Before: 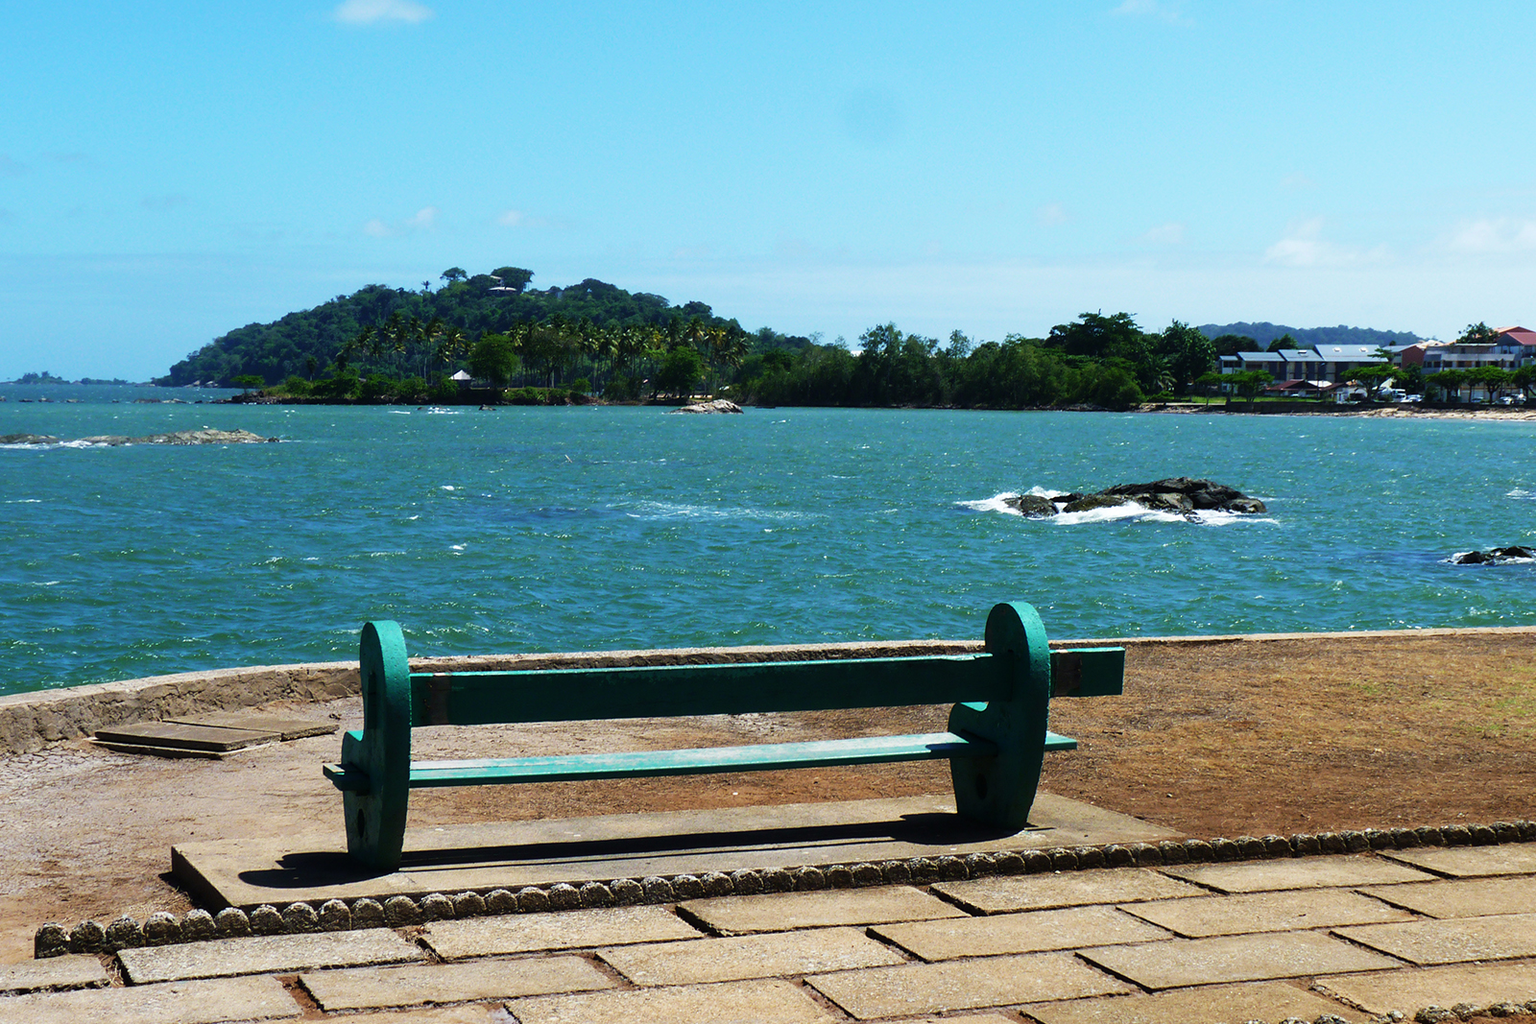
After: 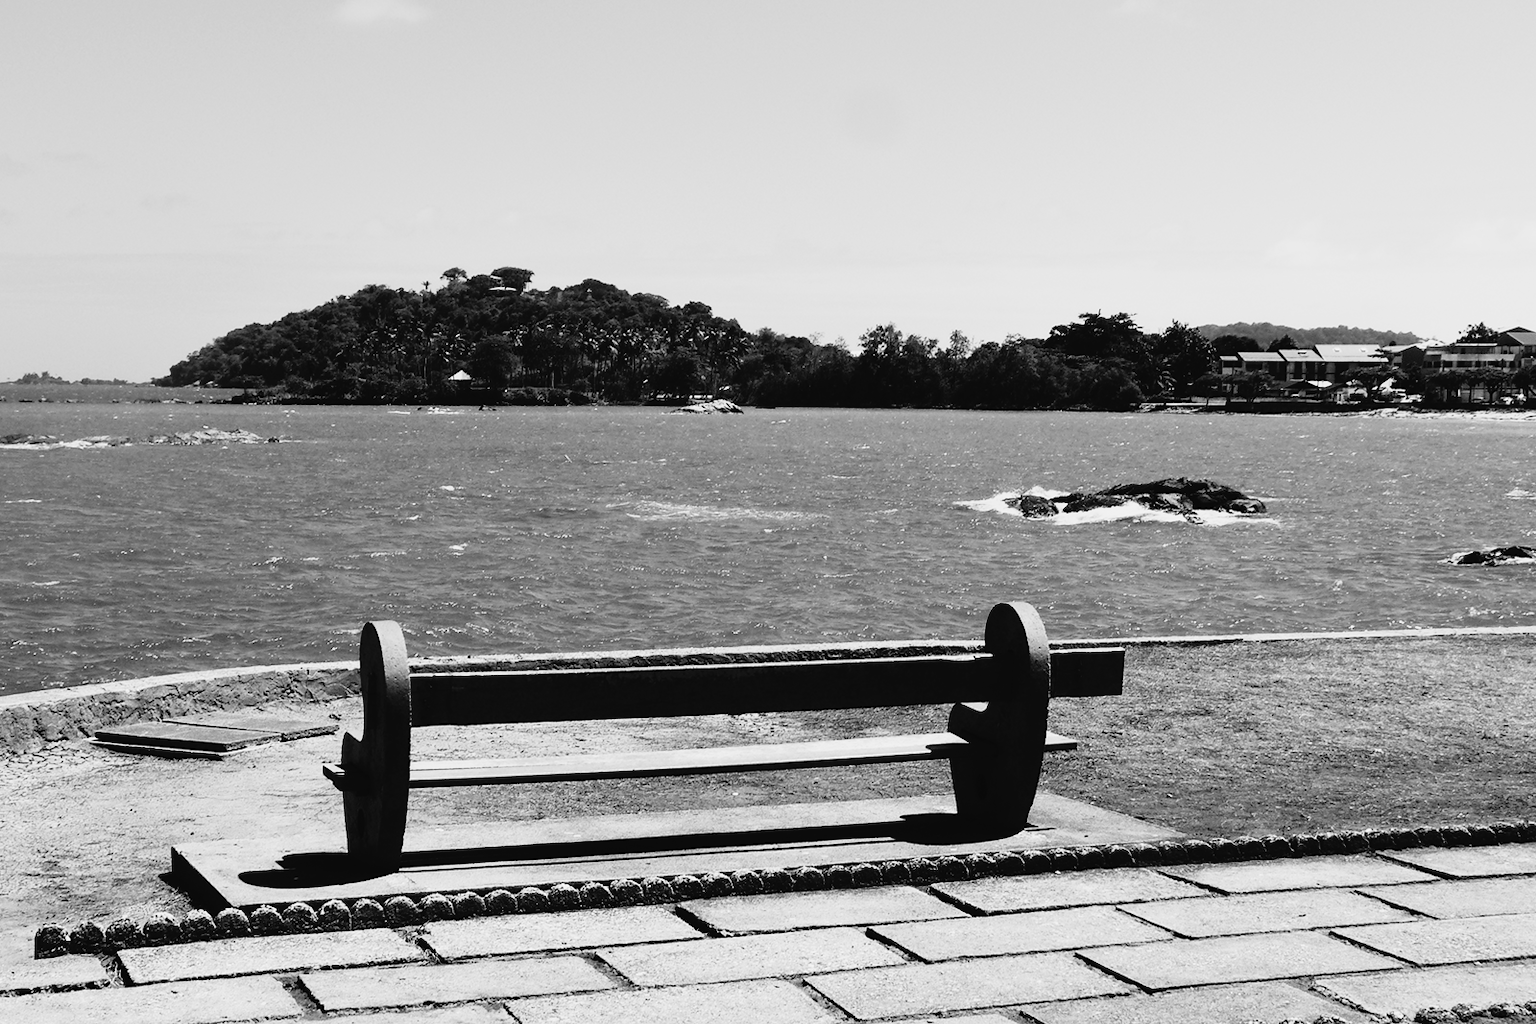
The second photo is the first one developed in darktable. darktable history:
shadows and highlights: shadows 37.27, highlights -28.18, soften with gaussian
tone curve: curves: ch0 [(0, 0.022) (0.177, 0.086) (0.392, 0.438) (0.704, 0.844) (0.858, 0.938) (1, 0.981)]; ch1 [(0, 0) (0.402, 0.36) (0.476, 0.456) (0.498, 0.497) (0.518, 0.521) (0.58, 0.598) (0.619, 0.65) (0.692, 0.737) (1, 1)]; ch2 [(0, 0) (0.415, 0.438) (0.483, 0.499) (0.503, 0.503) (0.526, 0.532) (0.563, 0.604) (0.626, 0.697) (0.699, 0.753) (0.997, 0.858)], color space Lab, independent channels
velvia: on, module defaults
monochrome: a 32, b 64, size 2.3
